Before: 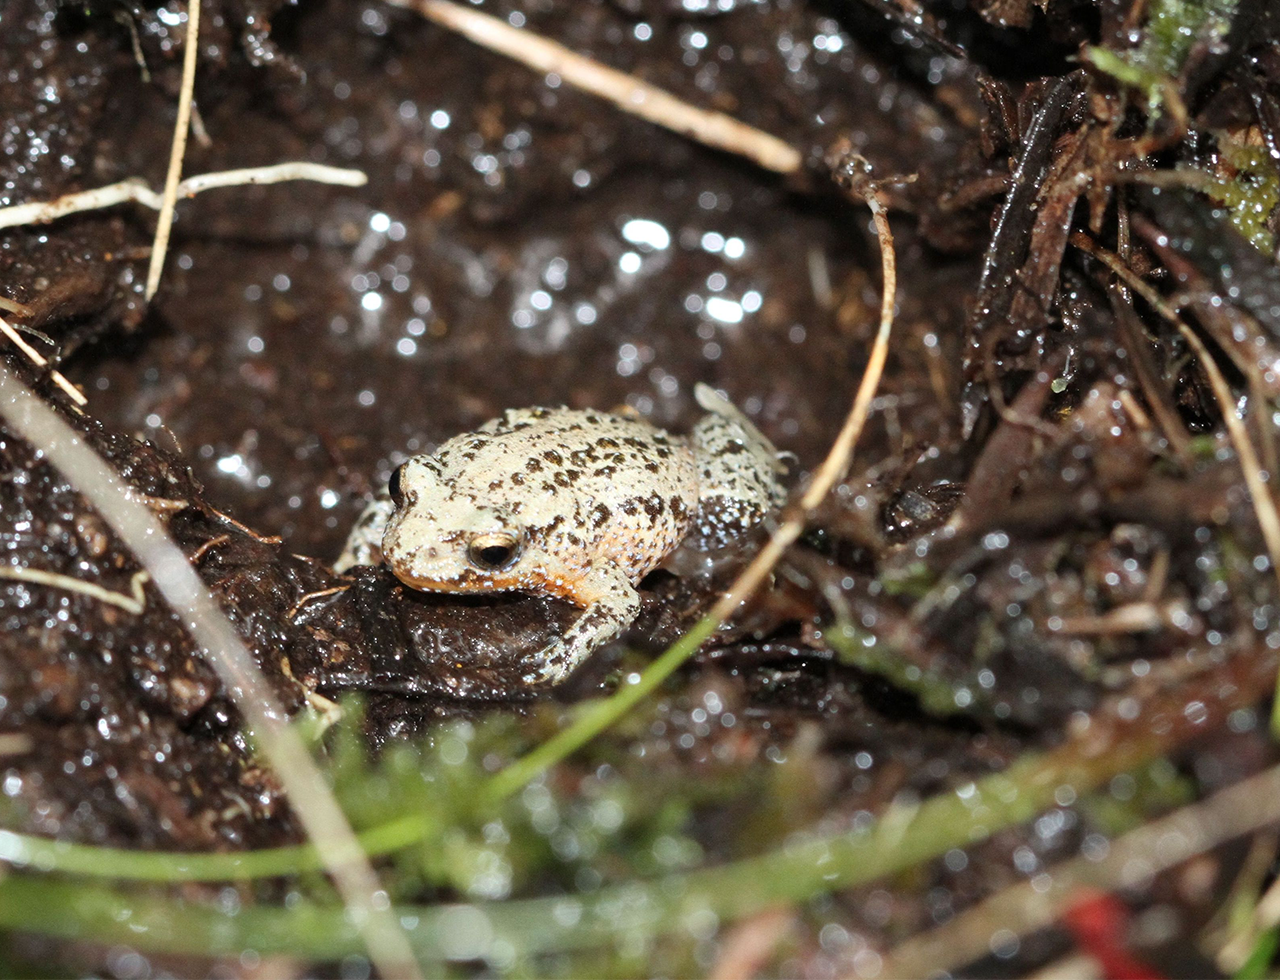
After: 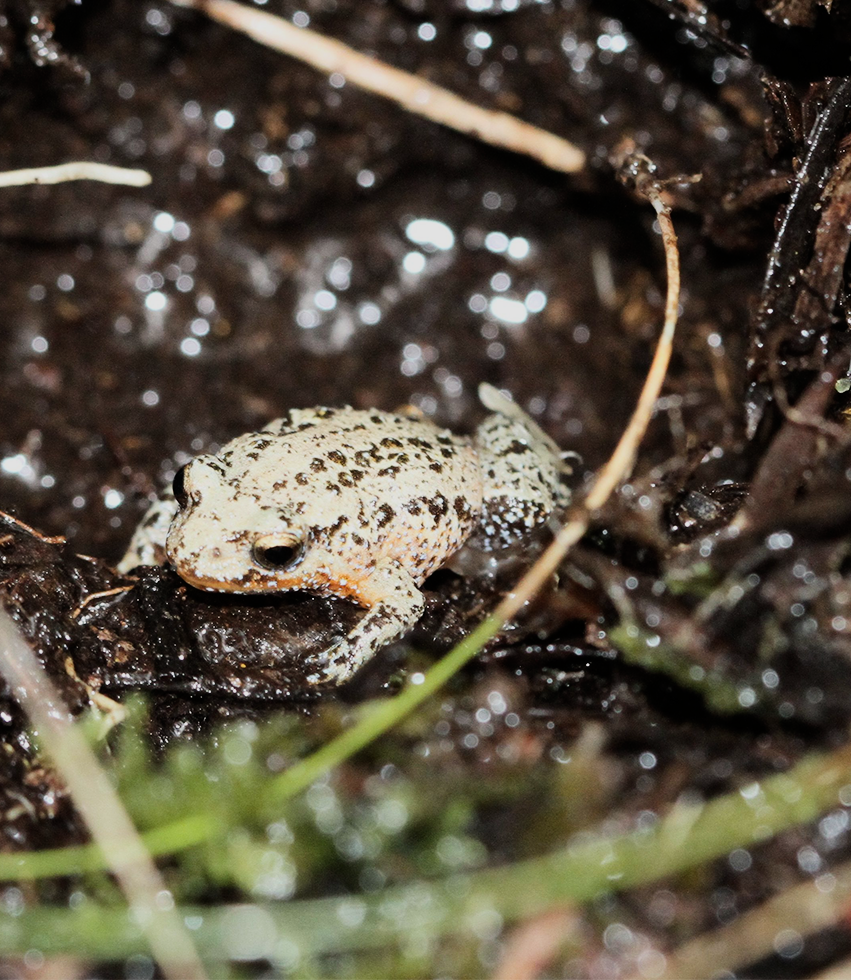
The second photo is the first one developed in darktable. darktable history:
crop: left 16.899%, right 16.556%
filmic rgb: black relative exposure -7.5 EV, white relative exposure 5 EV, hardness 3.31, contrast 1.3, contrast in shadows safe
